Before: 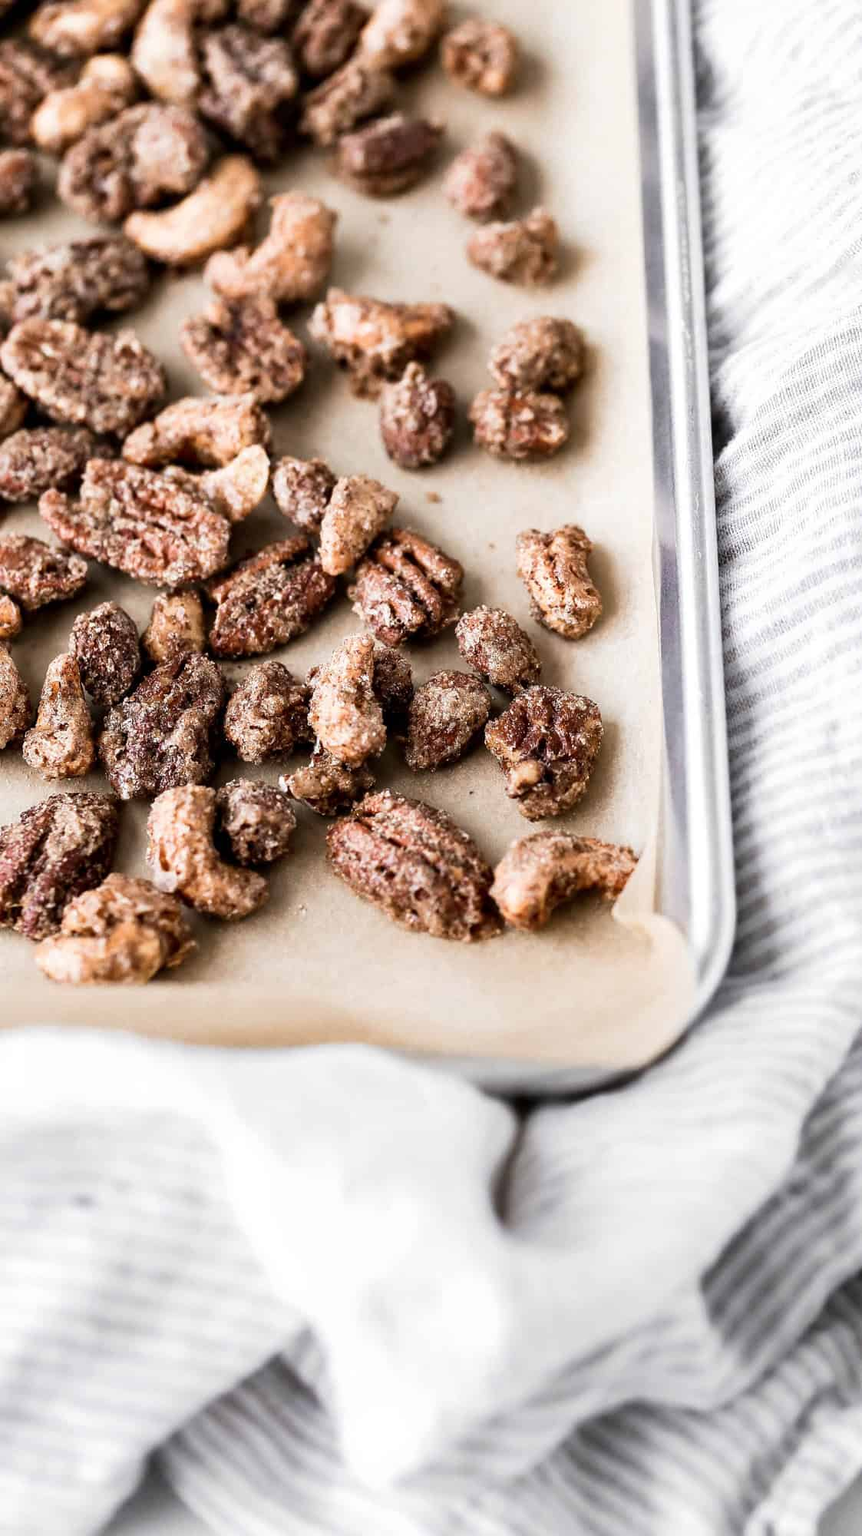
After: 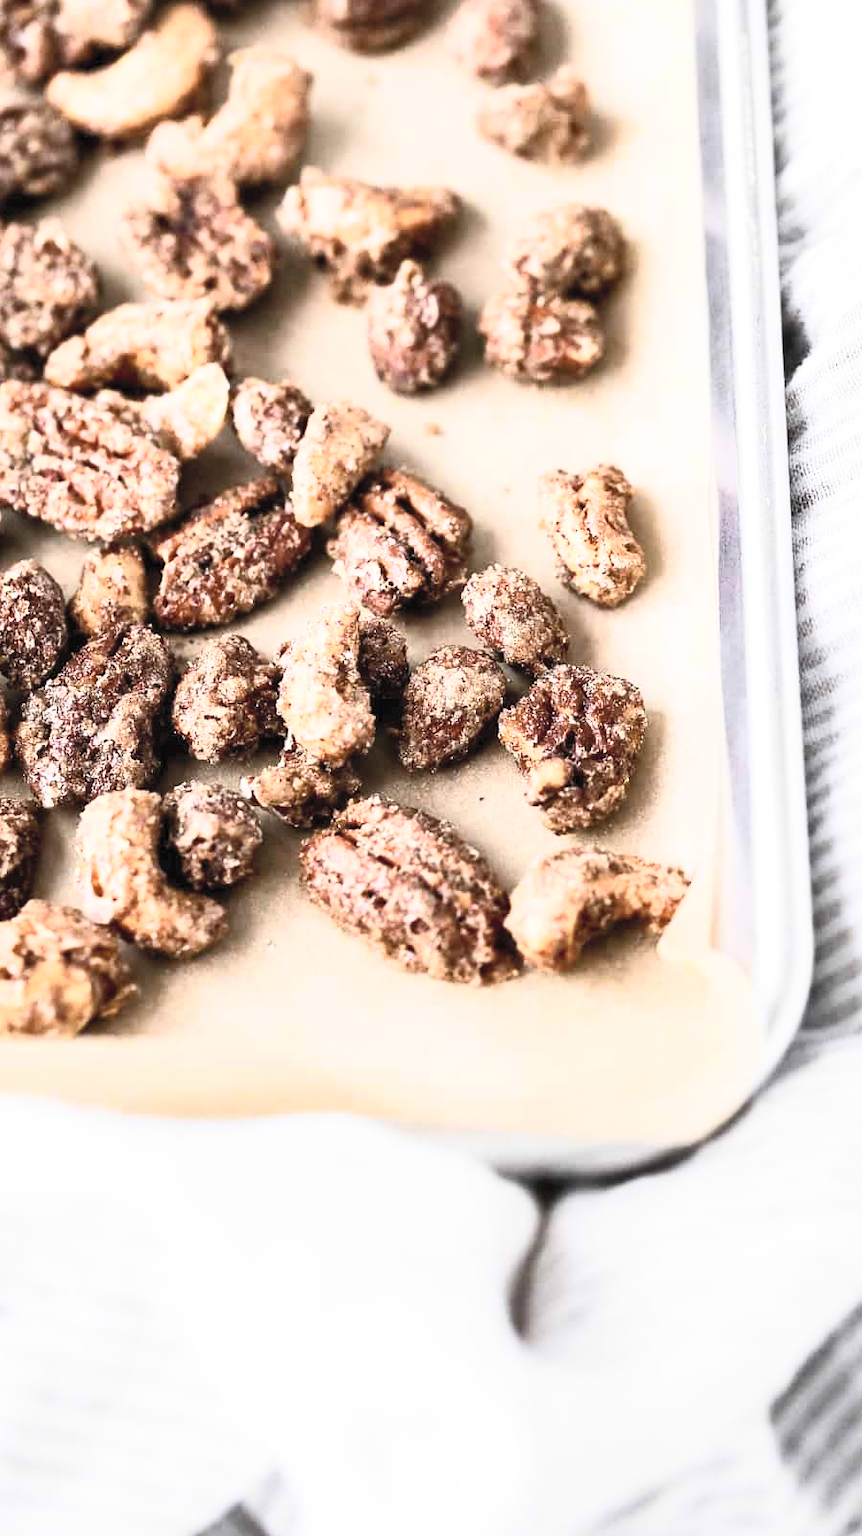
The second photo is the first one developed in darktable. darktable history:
contrast brightness saturation: contrast 0.39, brightness 0.53
crop and rotate: left 10.071%, top 10.071%, right 10.02%, bottom 10.02%
